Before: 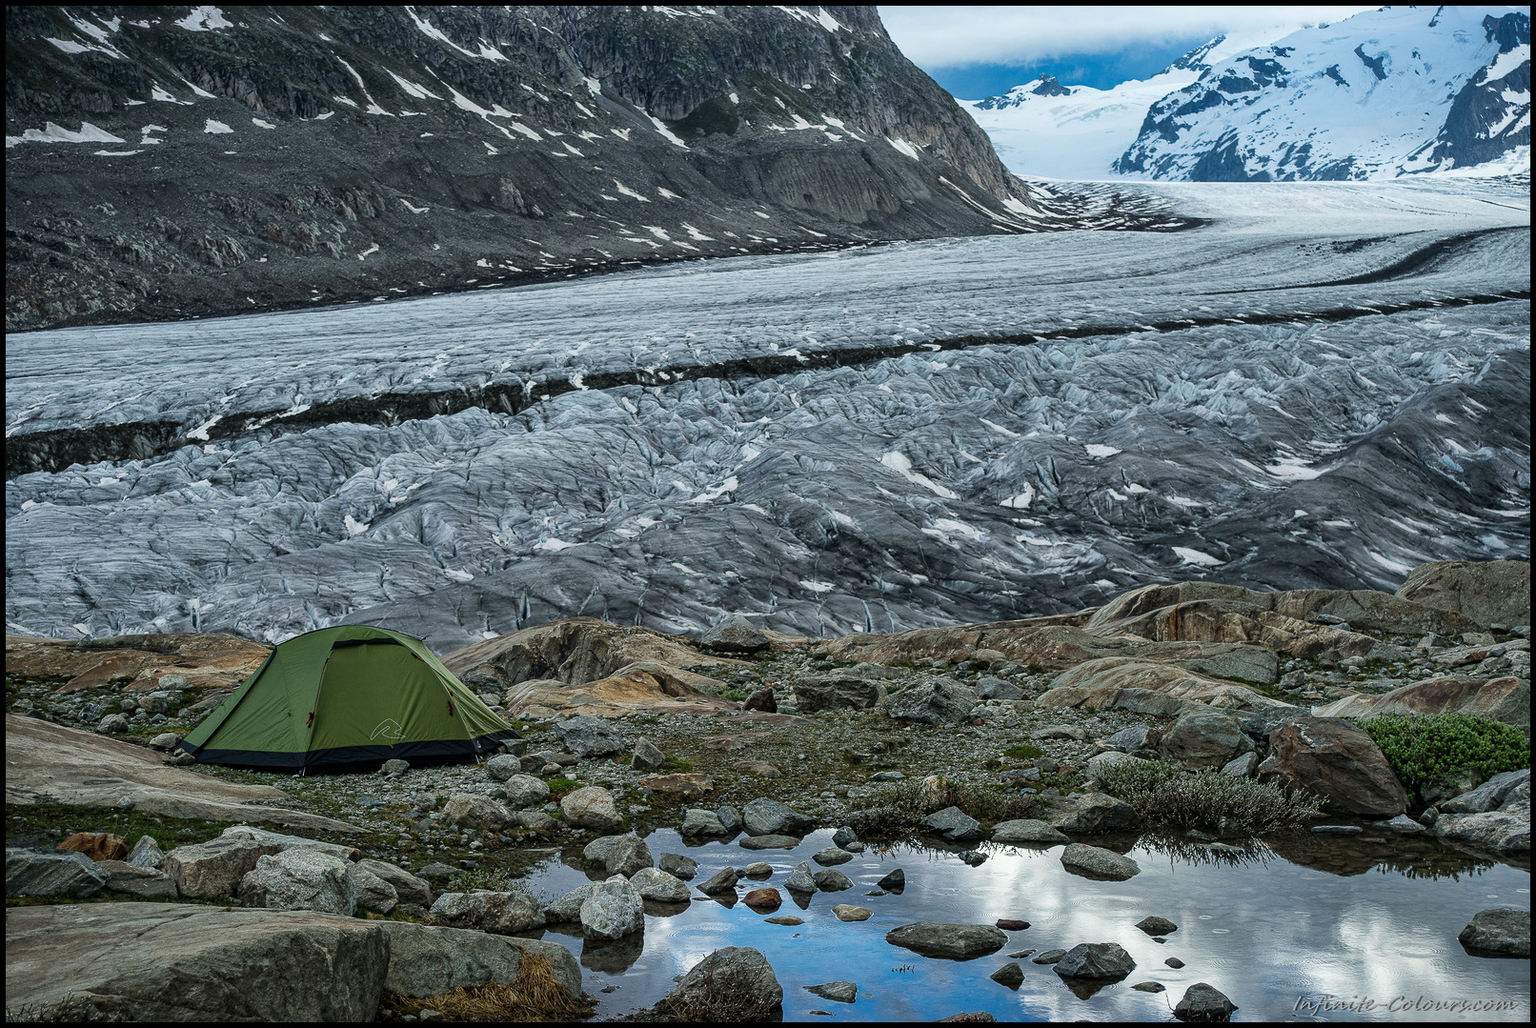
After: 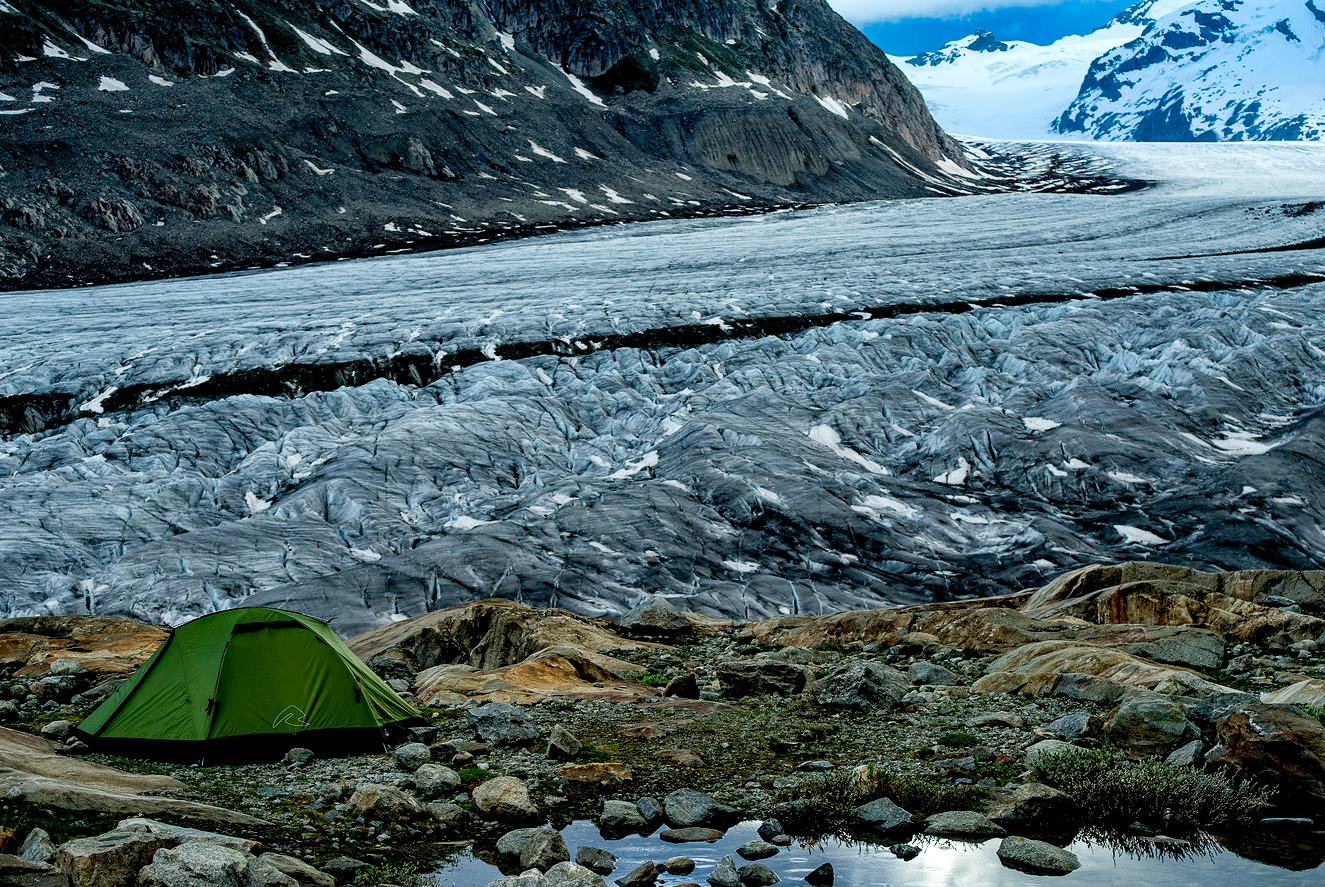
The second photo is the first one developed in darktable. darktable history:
contrast brightness saturation: brightness -0.02, saturation 0.35
exposure: black level correction 0.025, exposure 0.182 EV, compensate highlight preservation false
crop and rotate: left 7.196%, top 4.574%, right 10.605%, bottom 13.178%
